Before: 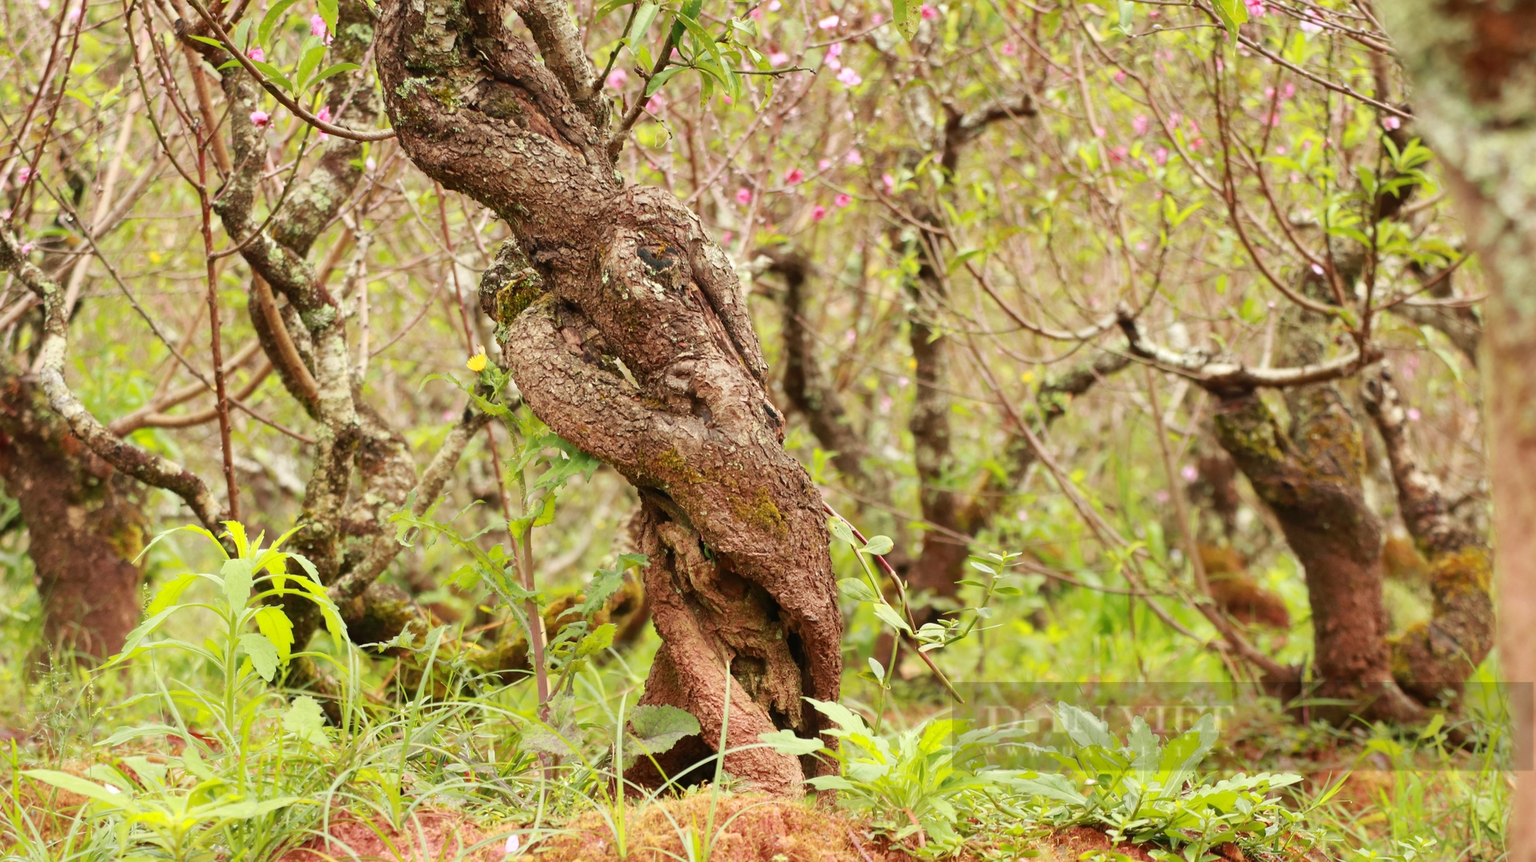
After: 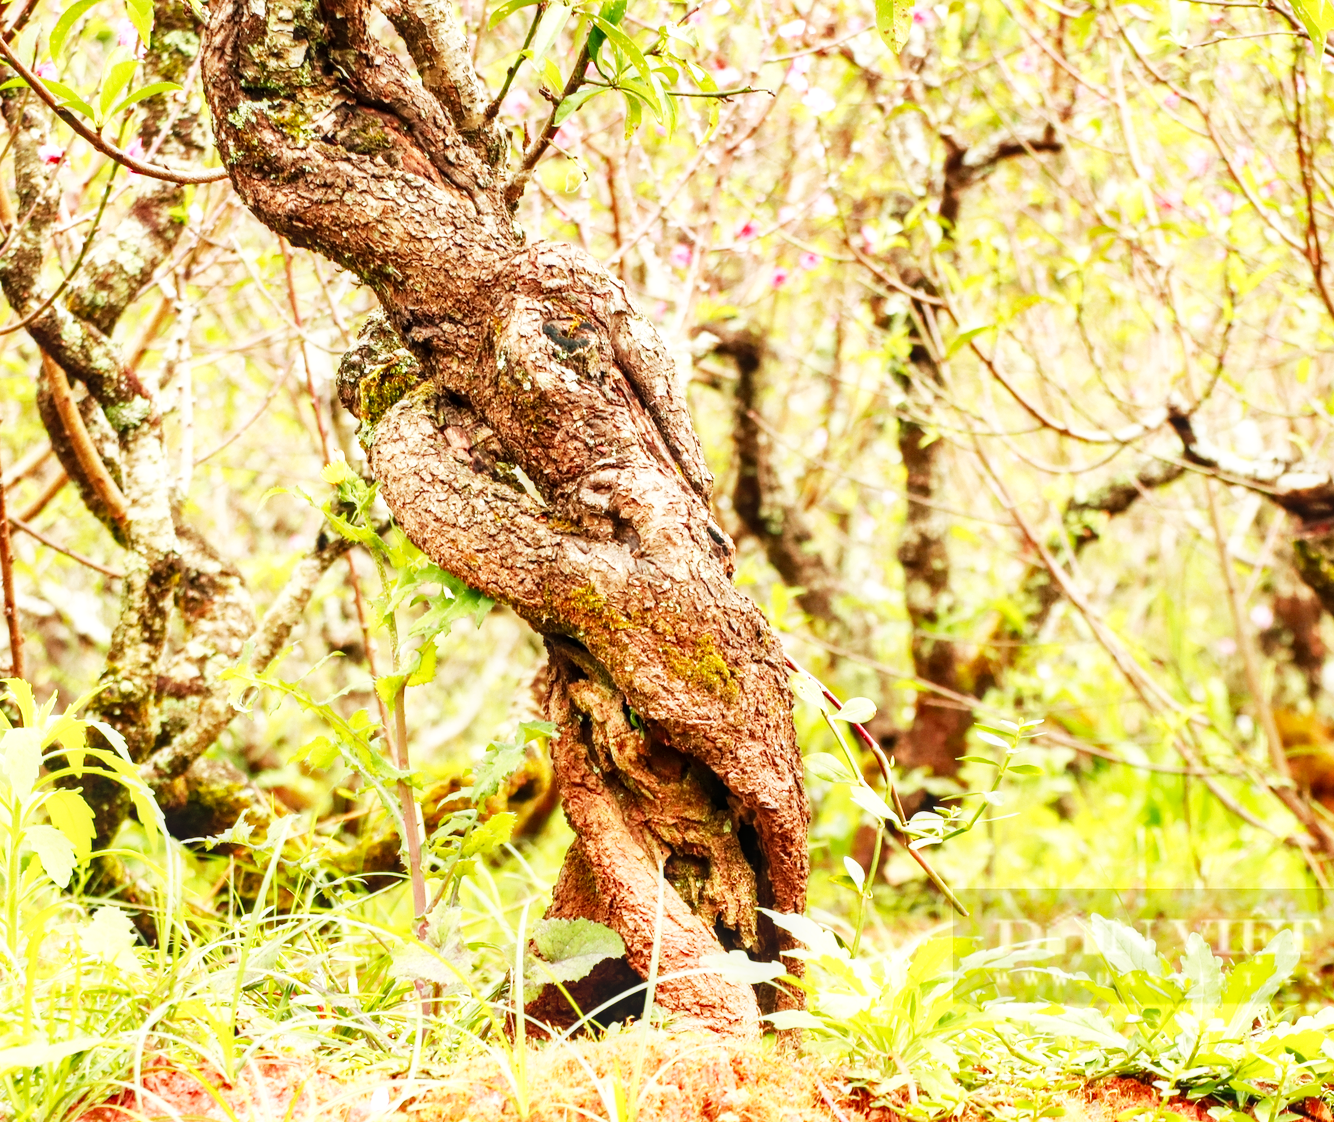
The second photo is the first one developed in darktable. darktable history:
base curve: curves: ch0 [(0, 0) (0.007, 0.004) (0.027, 0.03) (0.046, 0.07) (0.207, 0.54) (0.442, 0.872) (0.673, 0.972) (1, 1)], preserve colors none
crop and rotate: left 14.359%, right 18.933%
local contrast: on, module defaults
